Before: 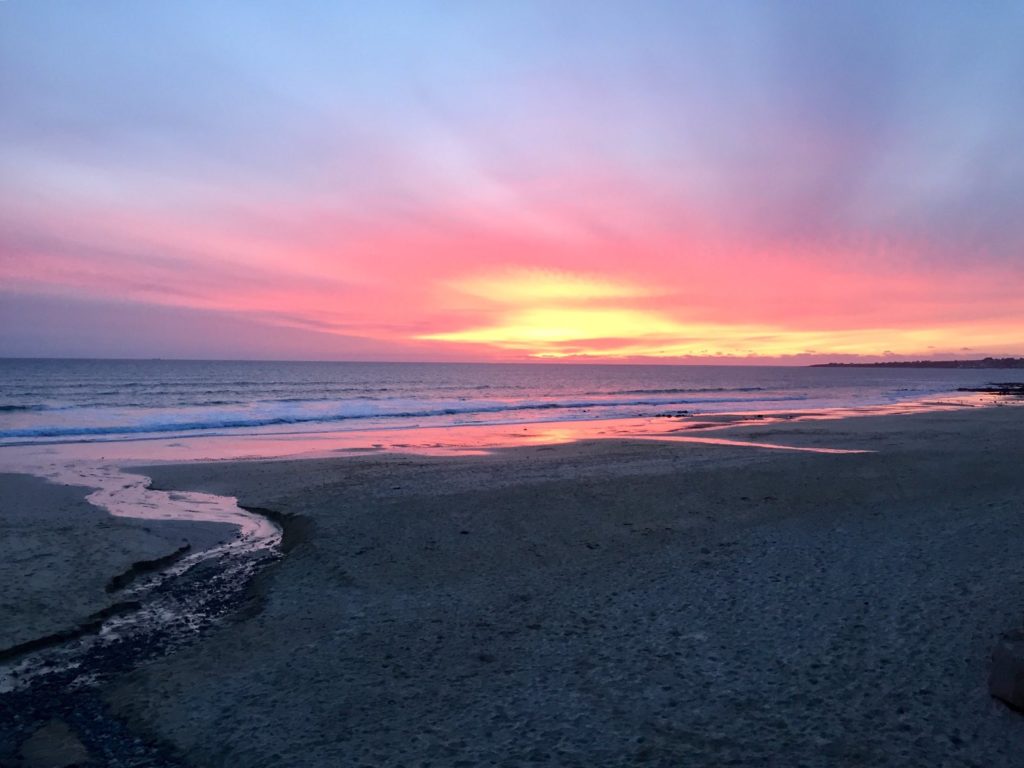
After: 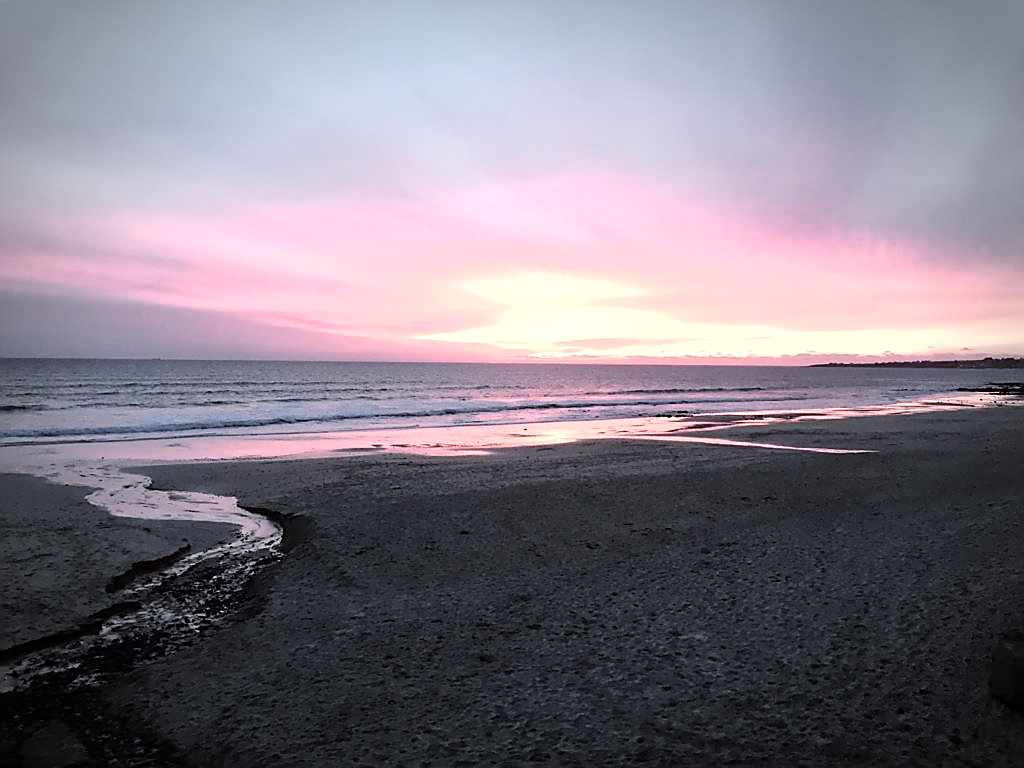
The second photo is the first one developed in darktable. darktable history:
vibrance: vibrance 0%
tone curve: curves: ch0 [(0, 0) (0.004, 0.001) (0.133, 0.112) (0.325, 0.362) (0.832, 0.893) (1, 1)], color space Lab, linked channels, preserve colors none
sharpen: radius 1.4, amount 1.25, threshold 0.7
vignetting: automatic ratio true
contrast brightness saturation: saturation -0.1
color zones: curves: ch0 [(0, 0.6) (0.129, 0.585) (0.193, 0.596) (0.429, 0.5) (0.571, 0.5) (0.714, 0.5) (0.857, 0.5) (1, 0.6)]; ch1 [(0, 0.453) (0.112, 0.245) (0.213, 0.252) (0.429, 0.233) (0.571, 0.231) (0.683, 0.242) (0.857, 0.296) (1, 0.453)]
color correction: highlights a* -2.73, highlights b* -2.09, shadows a* 2.41, shadows b* 2.73
